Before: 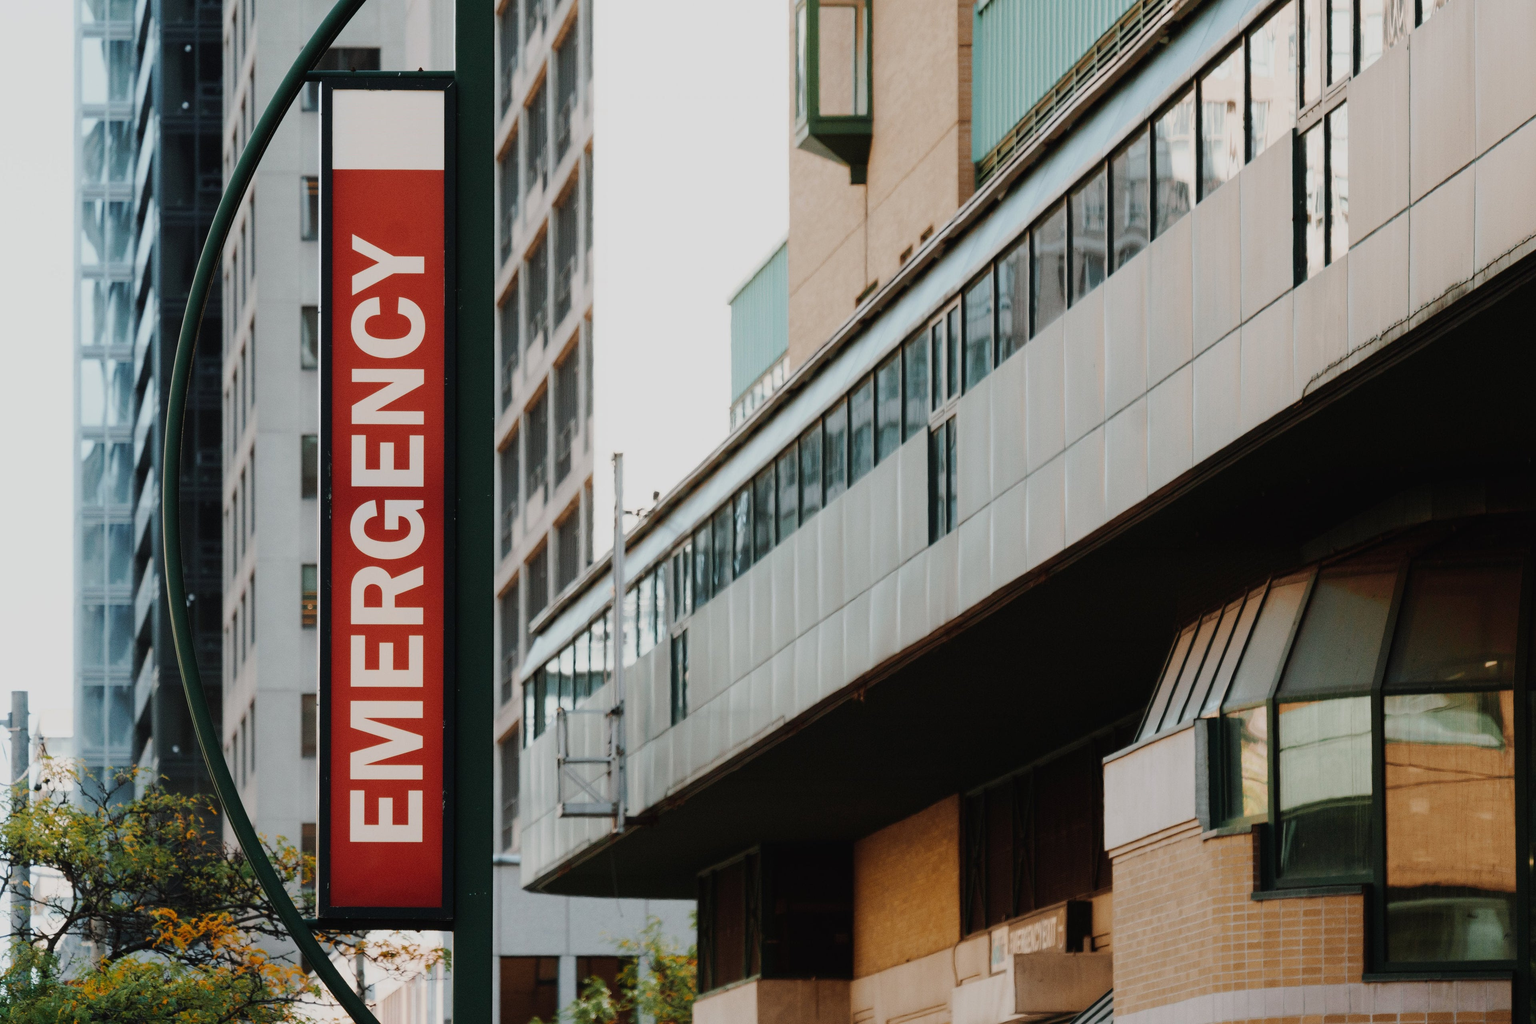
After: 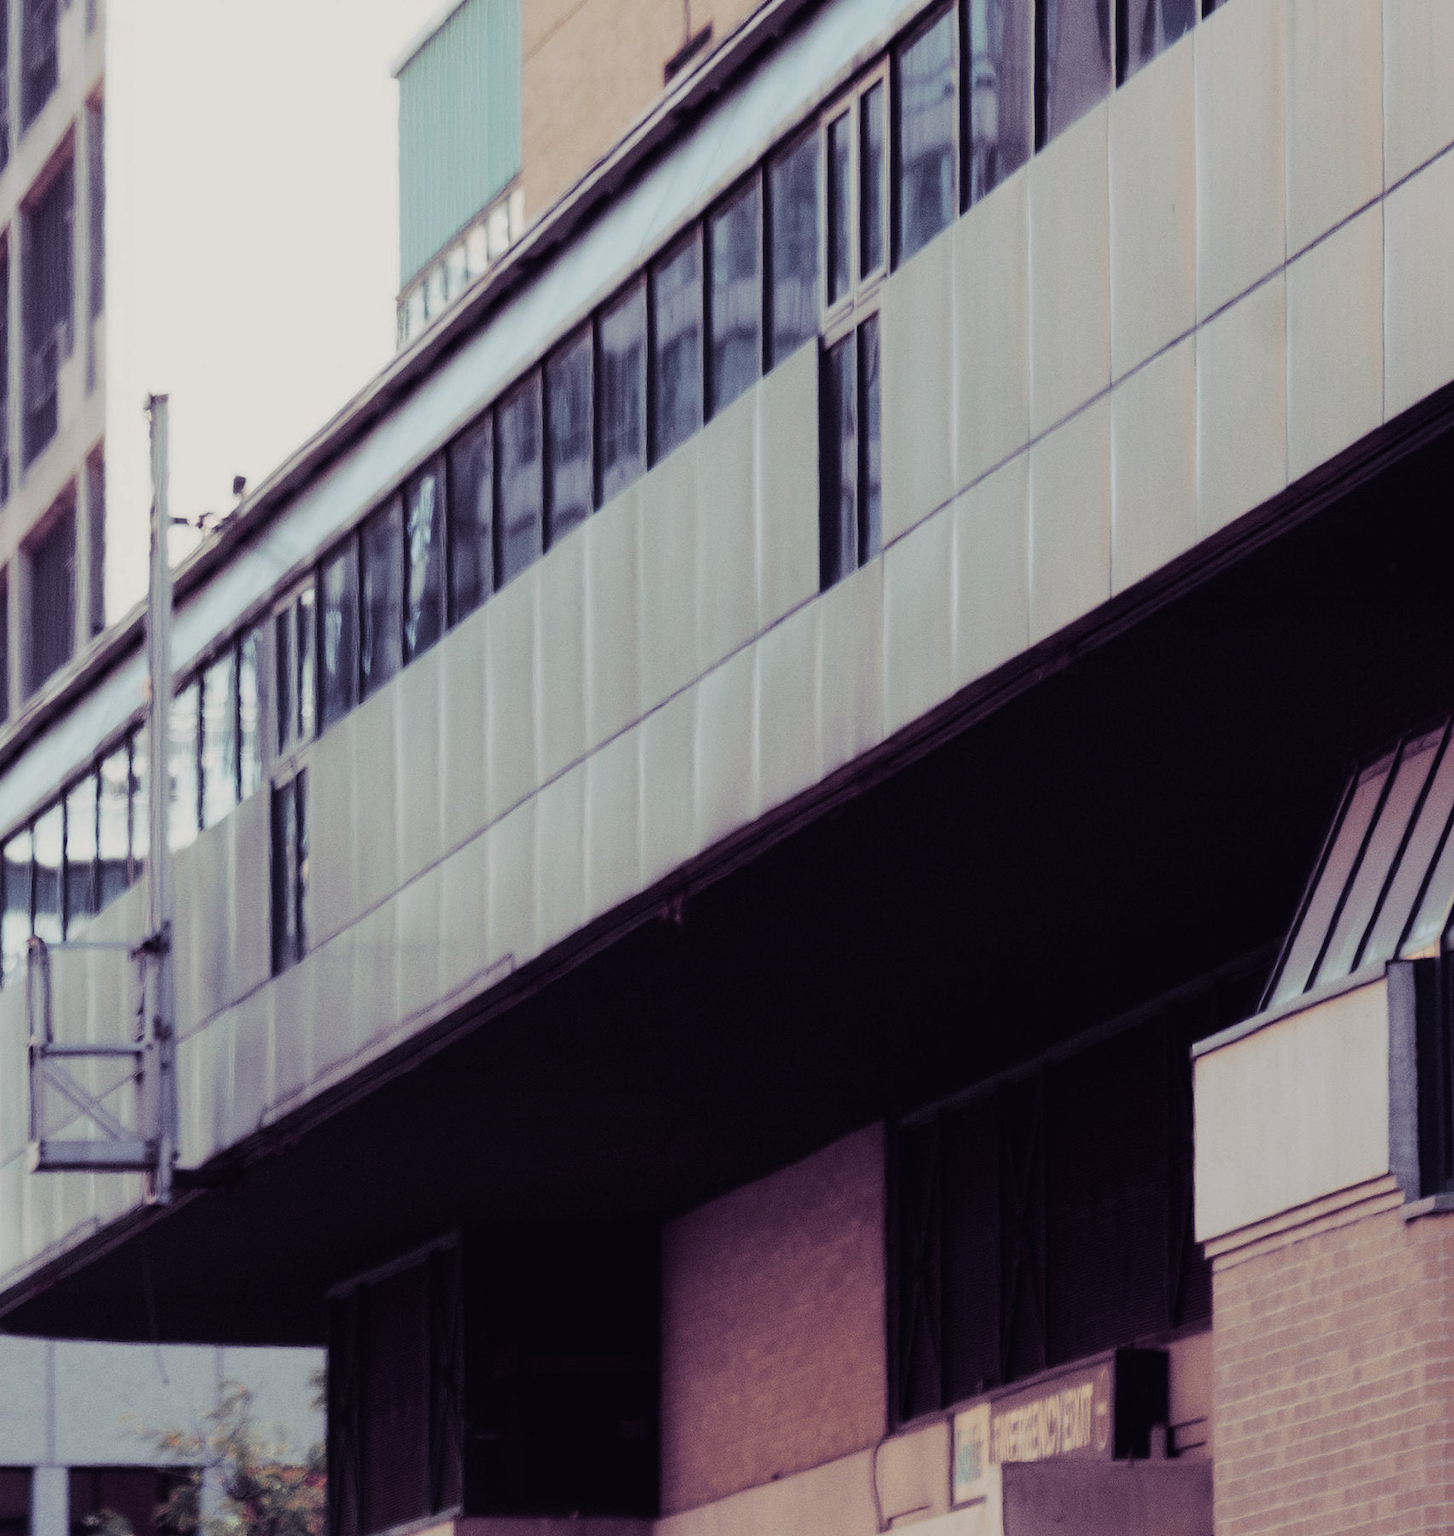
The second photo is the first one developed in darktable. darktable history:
split-toning: shadows › hue 255.6°, shadows › saturation 0.66, highlights › hue 43.2°, highlights › saturation 0.68, balance -50.1
crop: left 35.432%, top 26.233%, right 20.145%, bottom 3.432%
